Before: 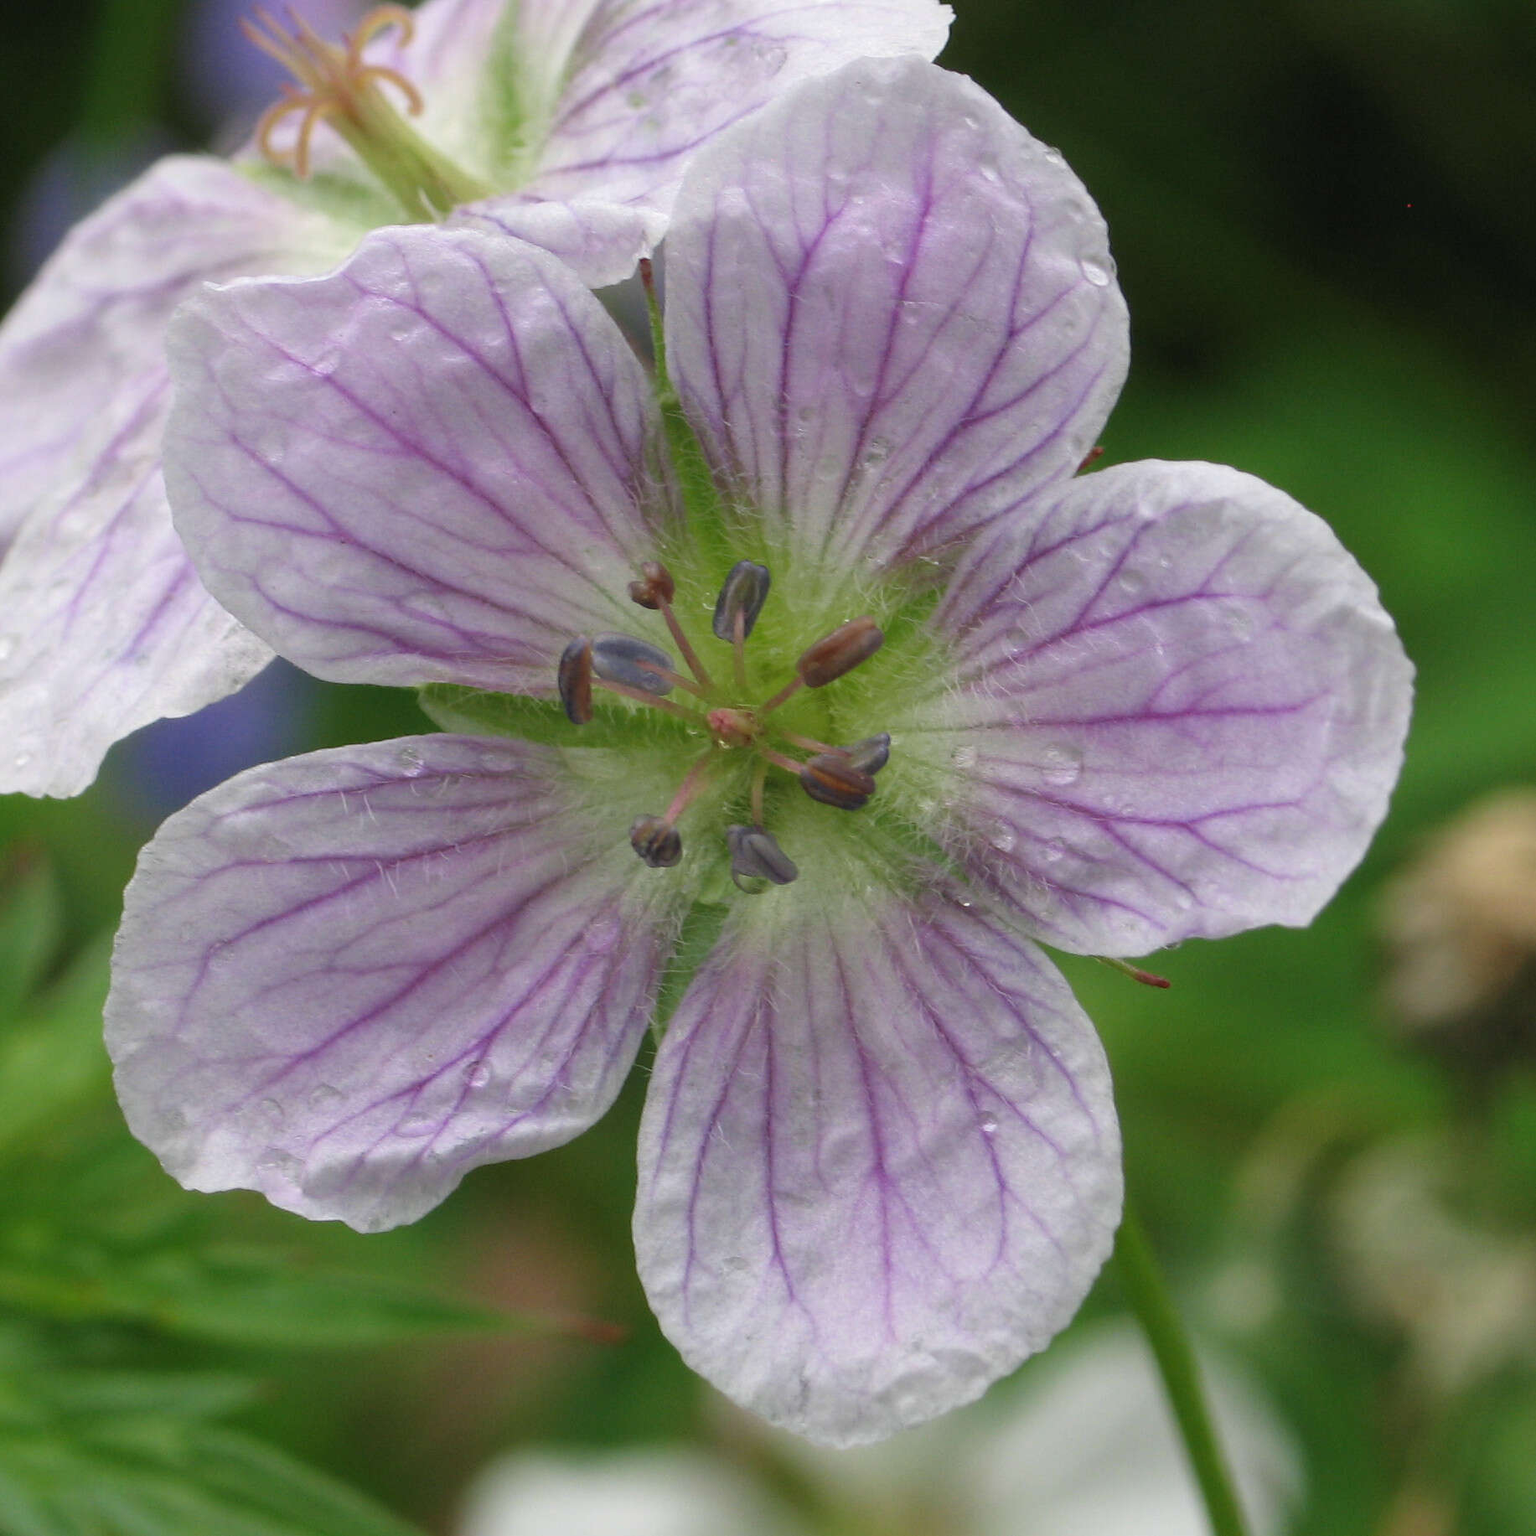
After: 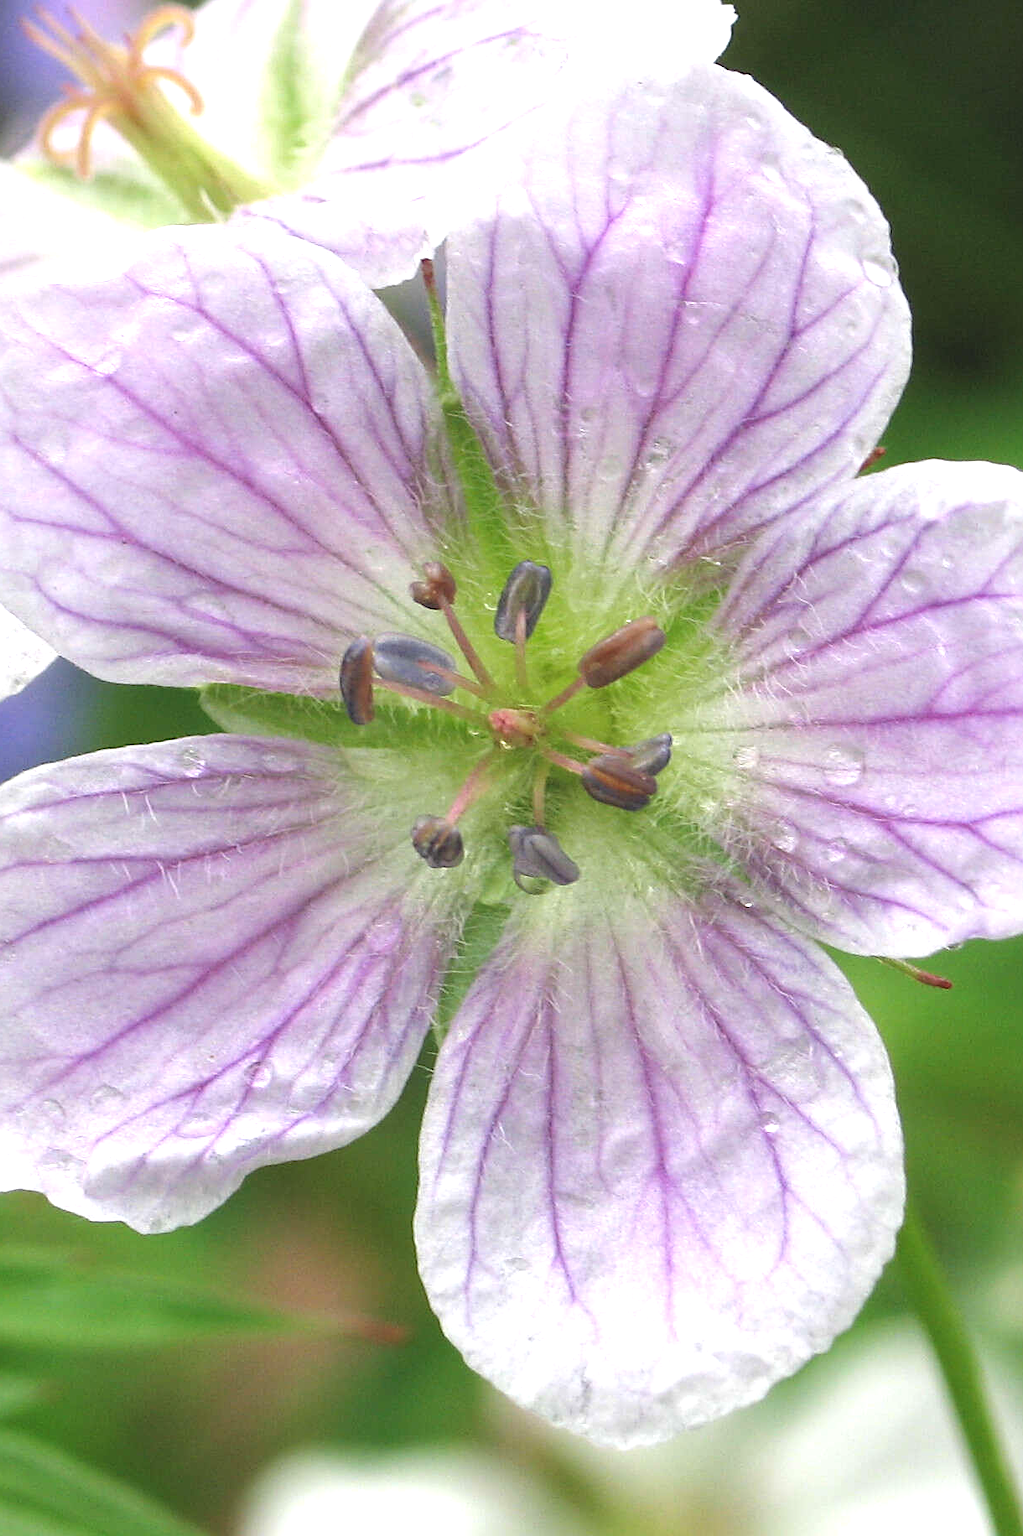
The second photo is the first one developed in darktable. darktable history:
crop and rotate: left 14.292%, right 19.041%
tone equalizer: on, module defaults
exposure: black level correction -0.002, exposure 0.708 EV, compensate exposure bias true, compensate highlight preservation false
sharpen: on, module defaults
